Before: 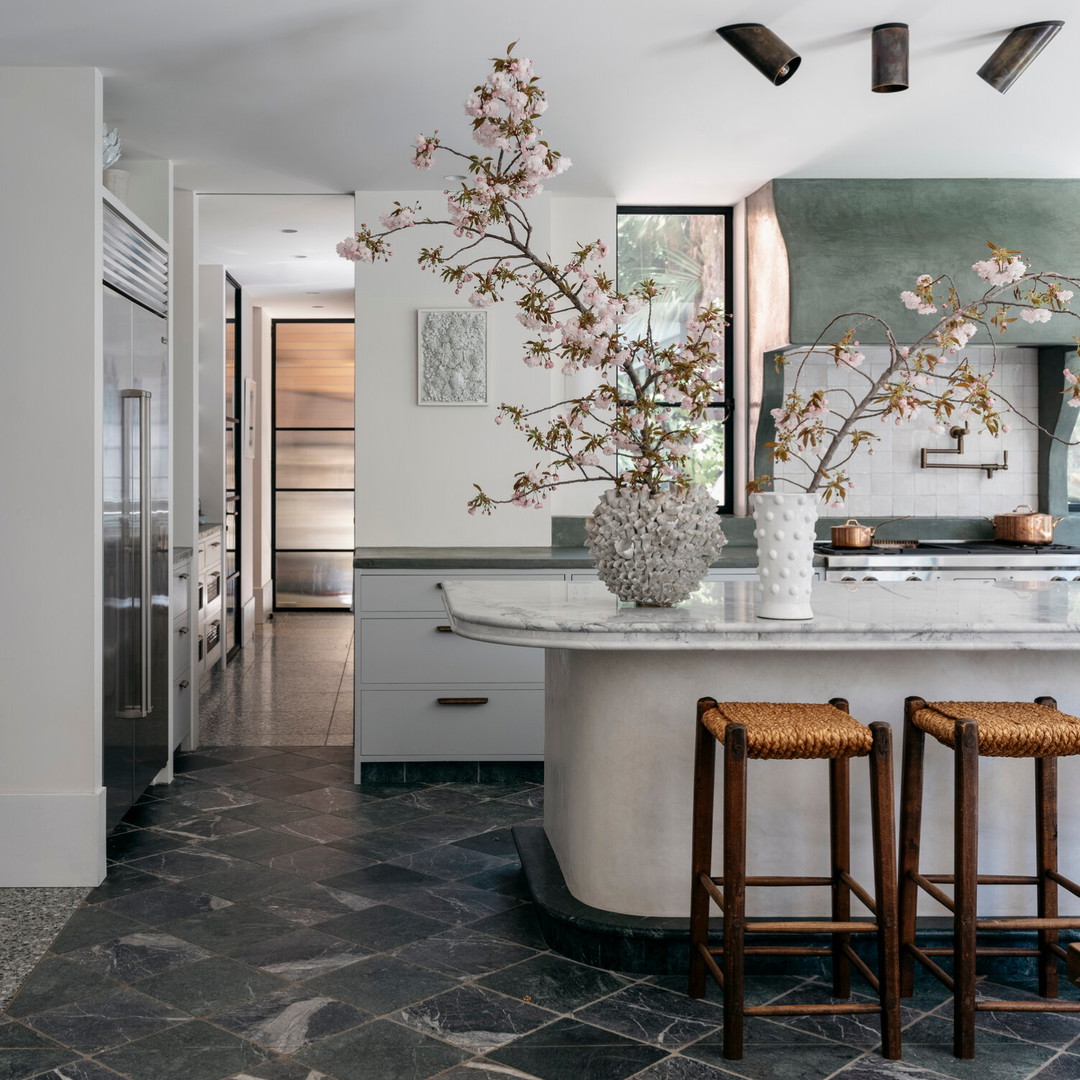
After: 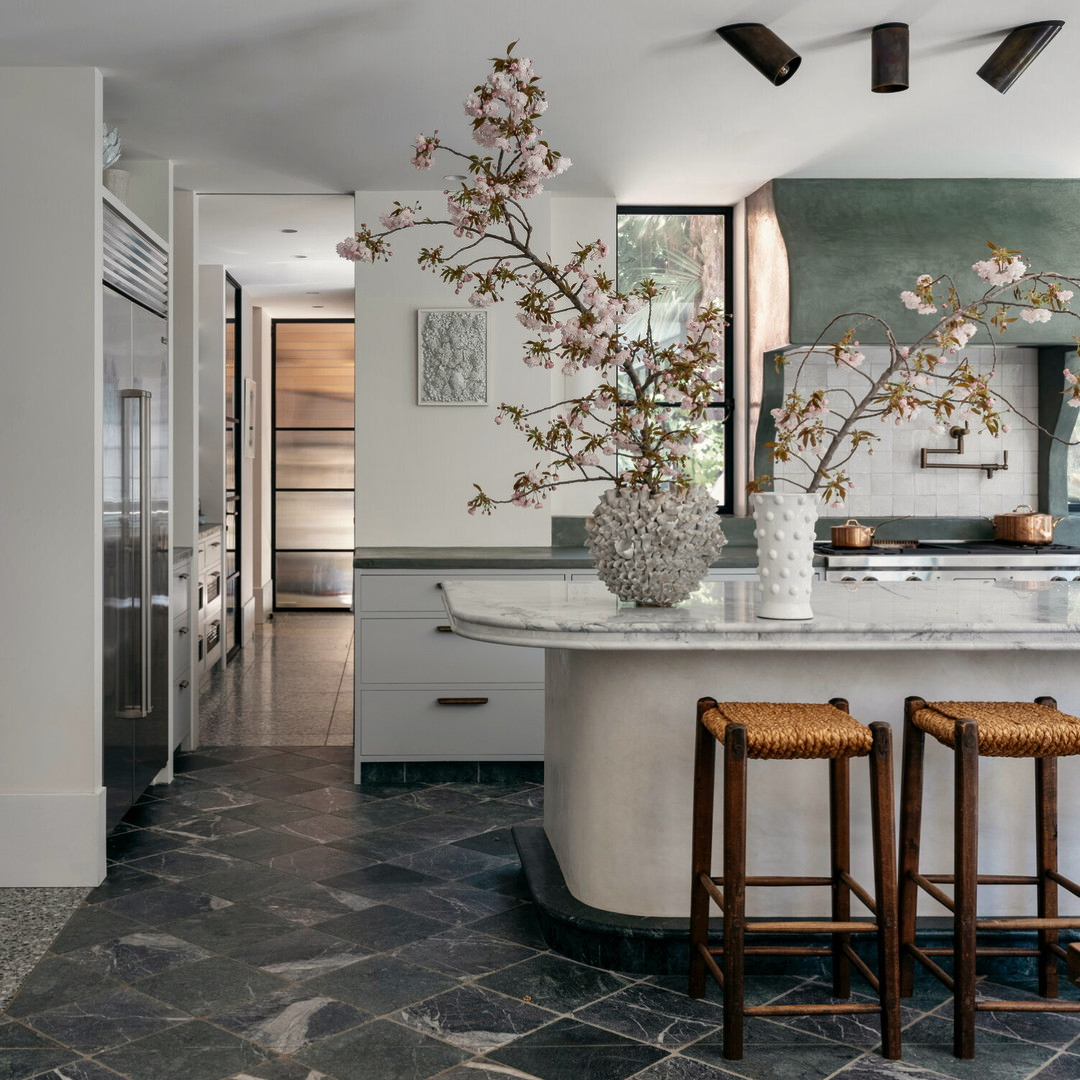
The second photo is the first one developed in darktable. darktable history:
shadows and highlights: shadows 30.62, highlights -62.78, soften with gaussian
color correction: highlights b* 2.93
